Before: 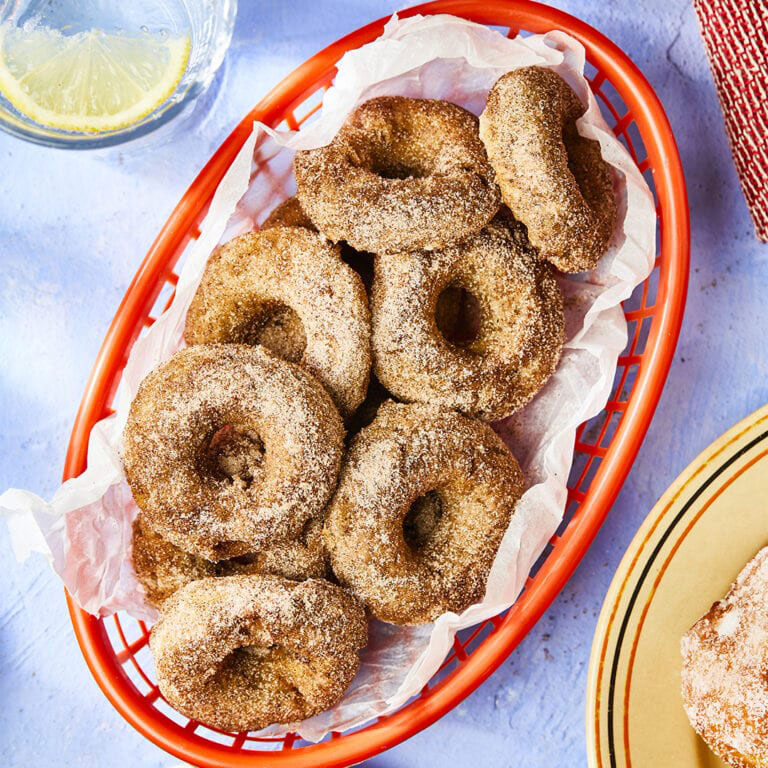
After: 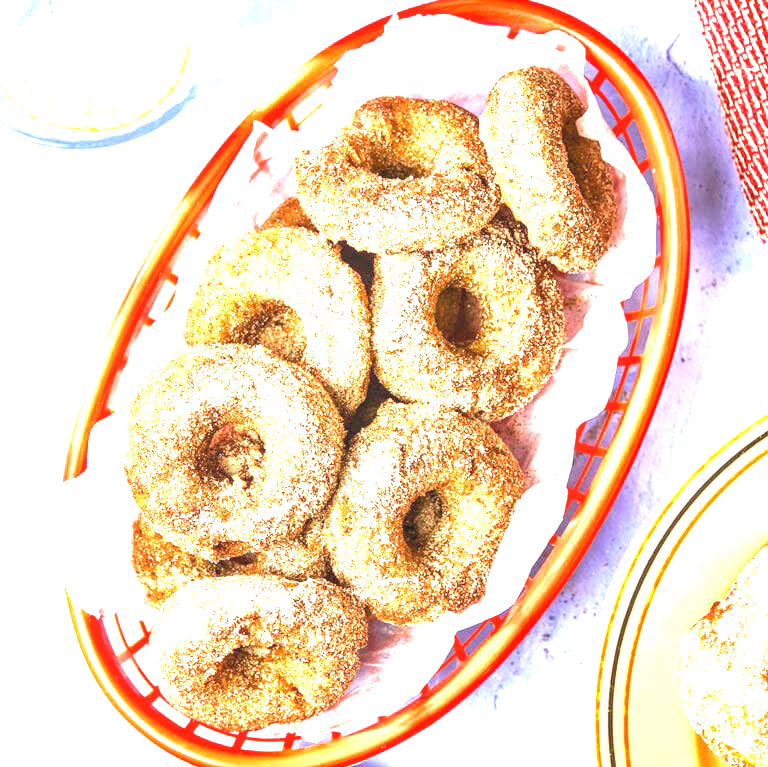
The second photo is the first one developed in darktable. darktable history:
local contrast: detail 110%
crop: bottom 0.071%
exposure: black level correction 0.001, exposure 1.822 EV, compensate exposure bias true, compensate highlight preservation false
